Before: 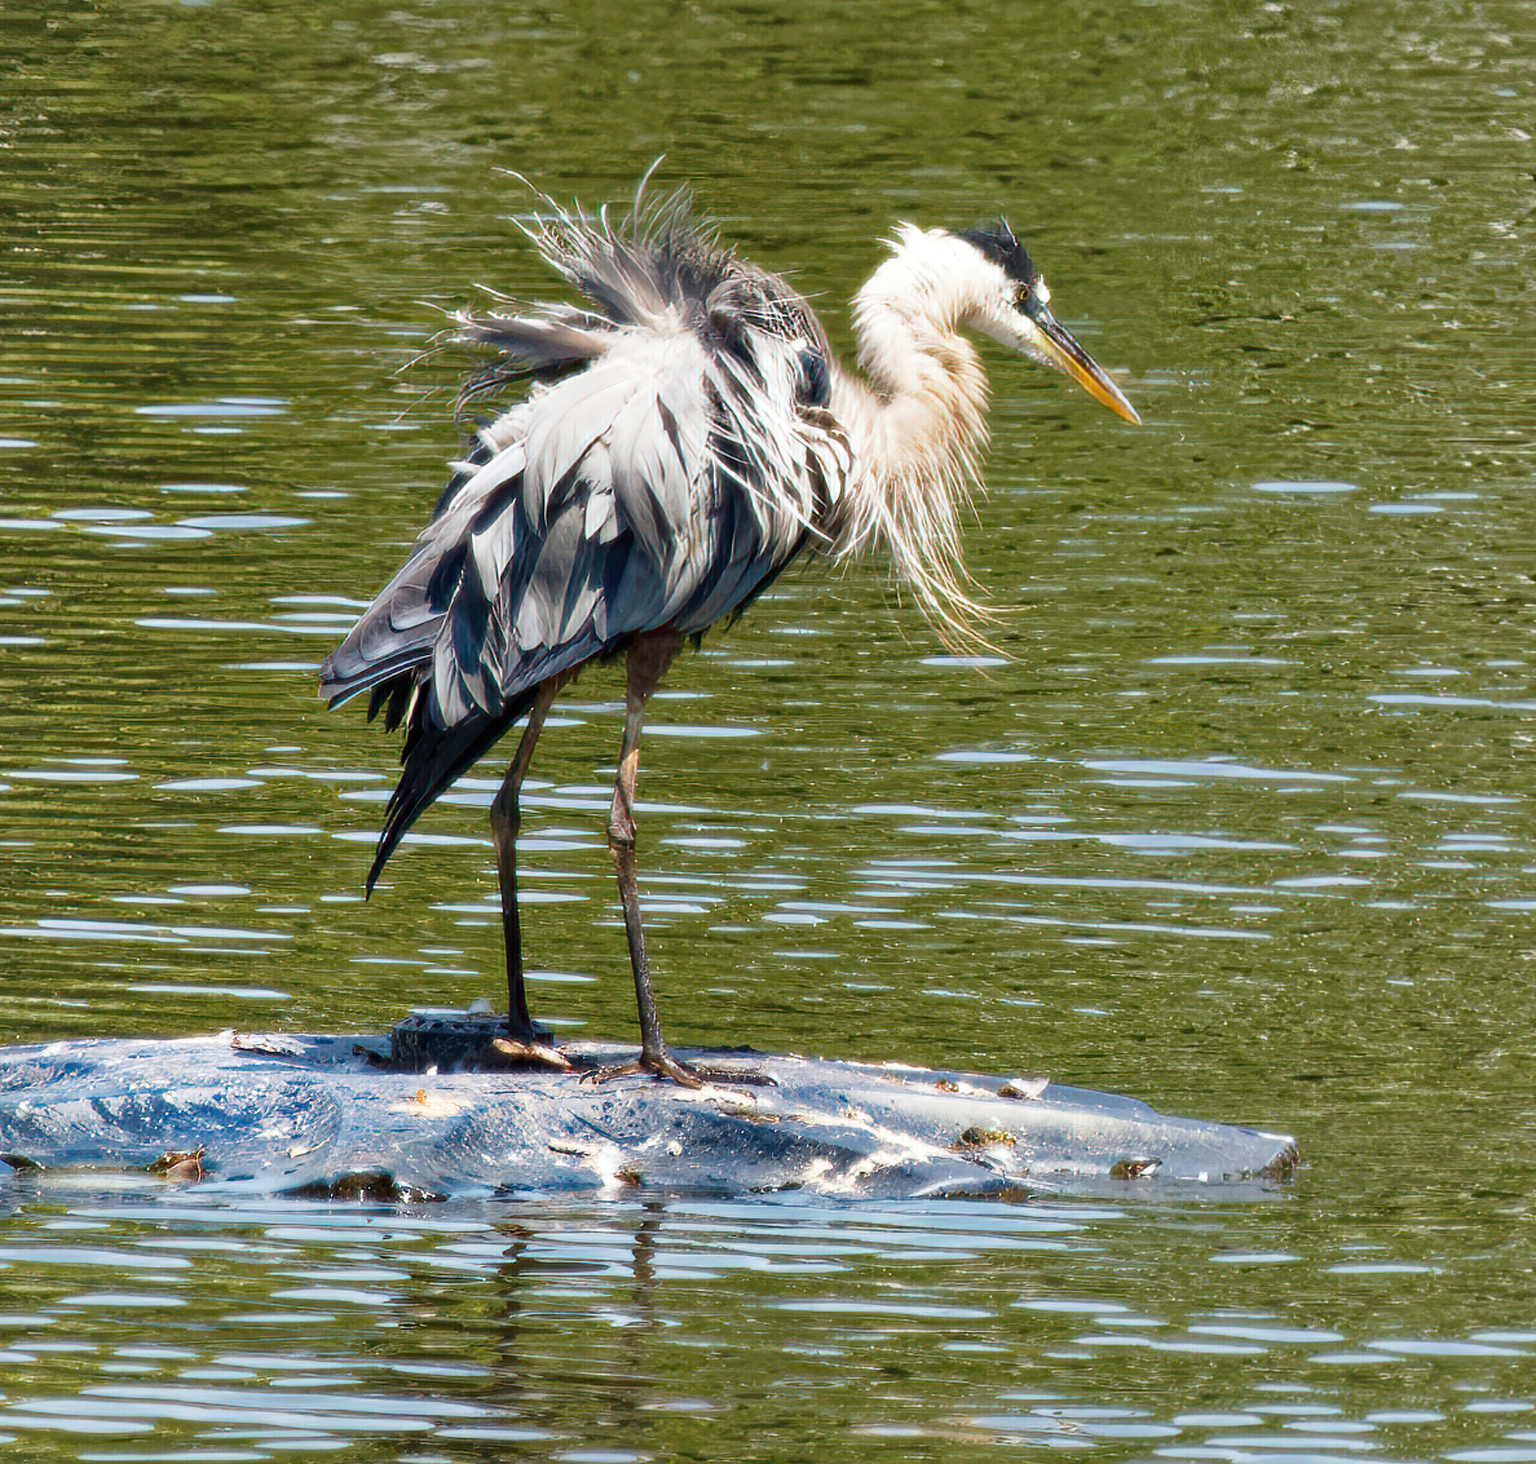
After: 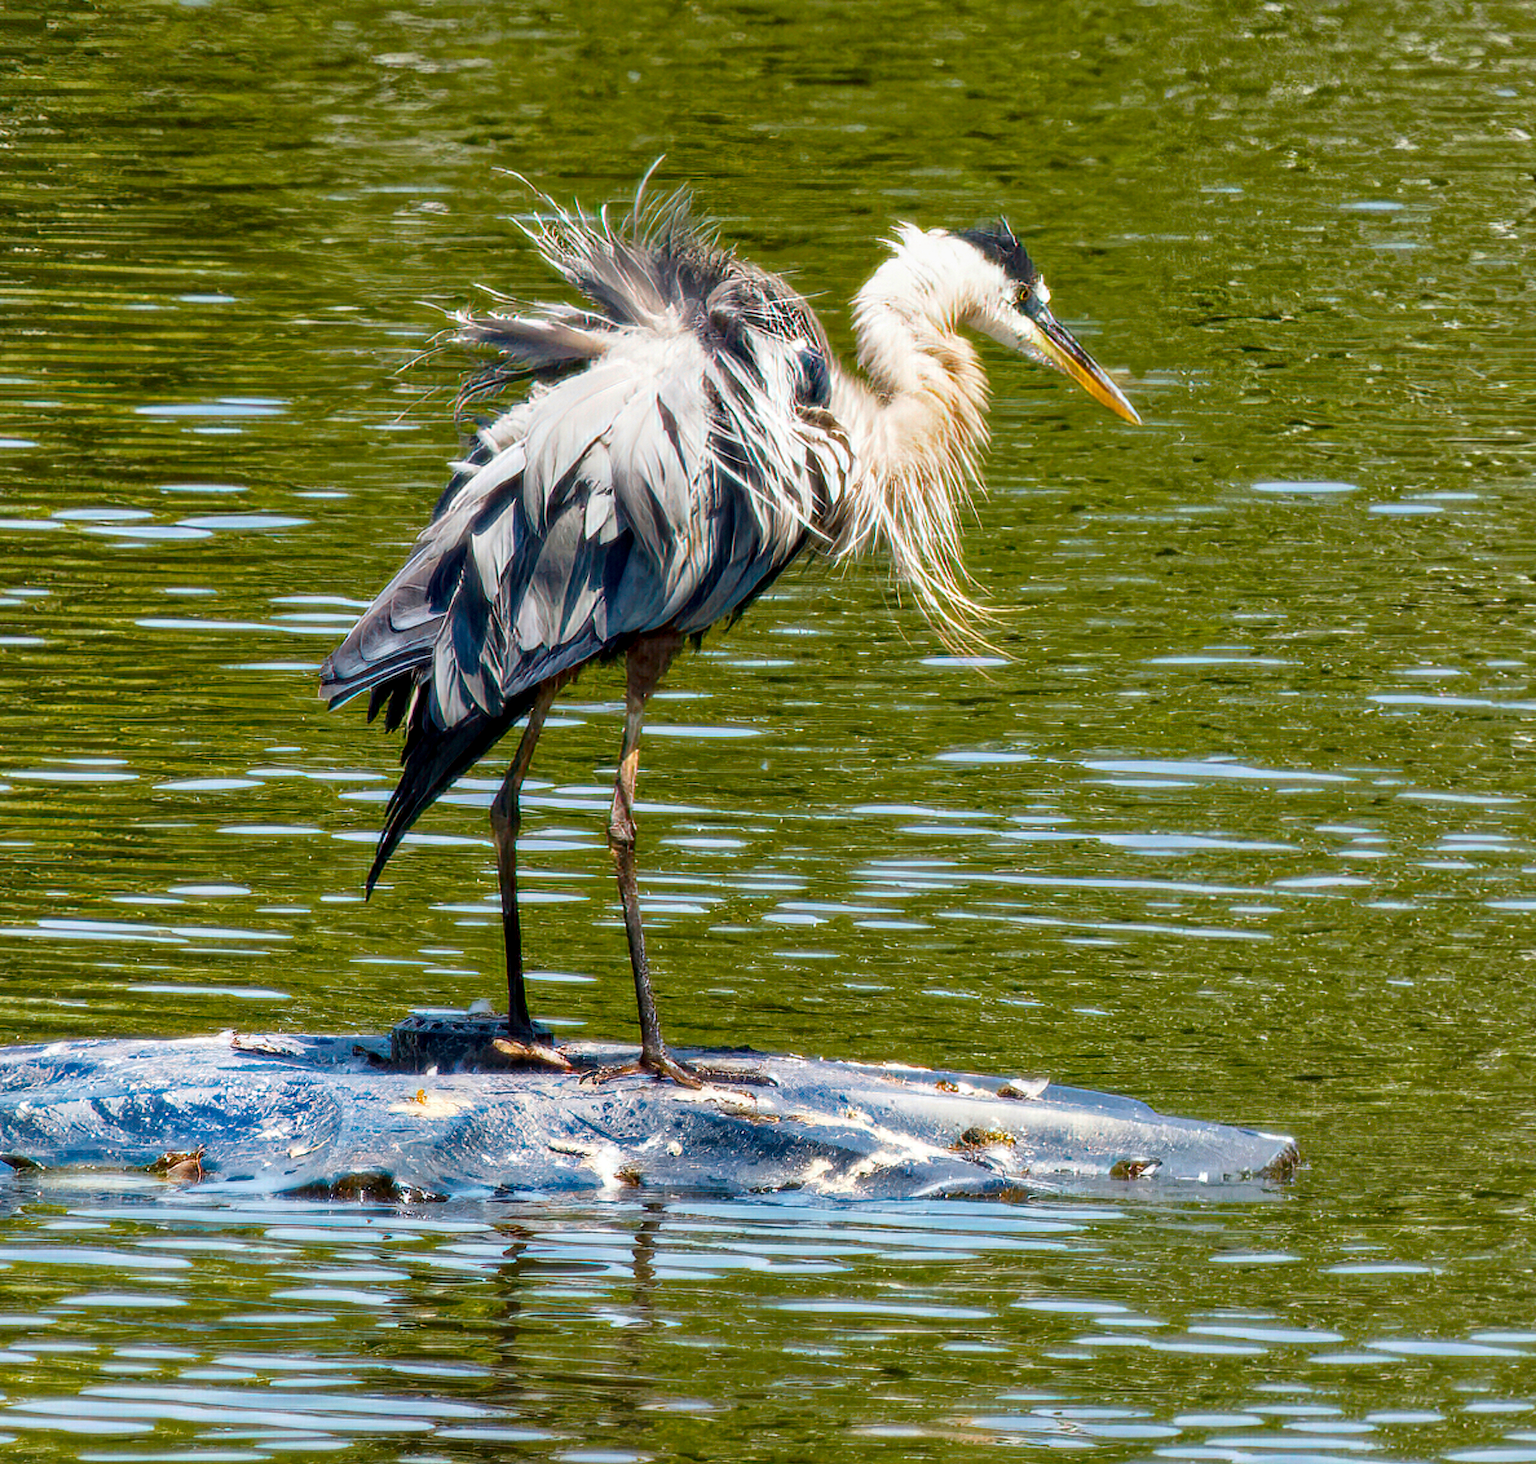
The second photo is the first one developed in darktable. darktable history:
color balance rgb: perceptual saturation grading › global saturation 25%, global vibrance 20%
exposure: black level correction 0.002, exposure -0.1 EV, compensate highlight preservation false
local contrast: on, module defaults
